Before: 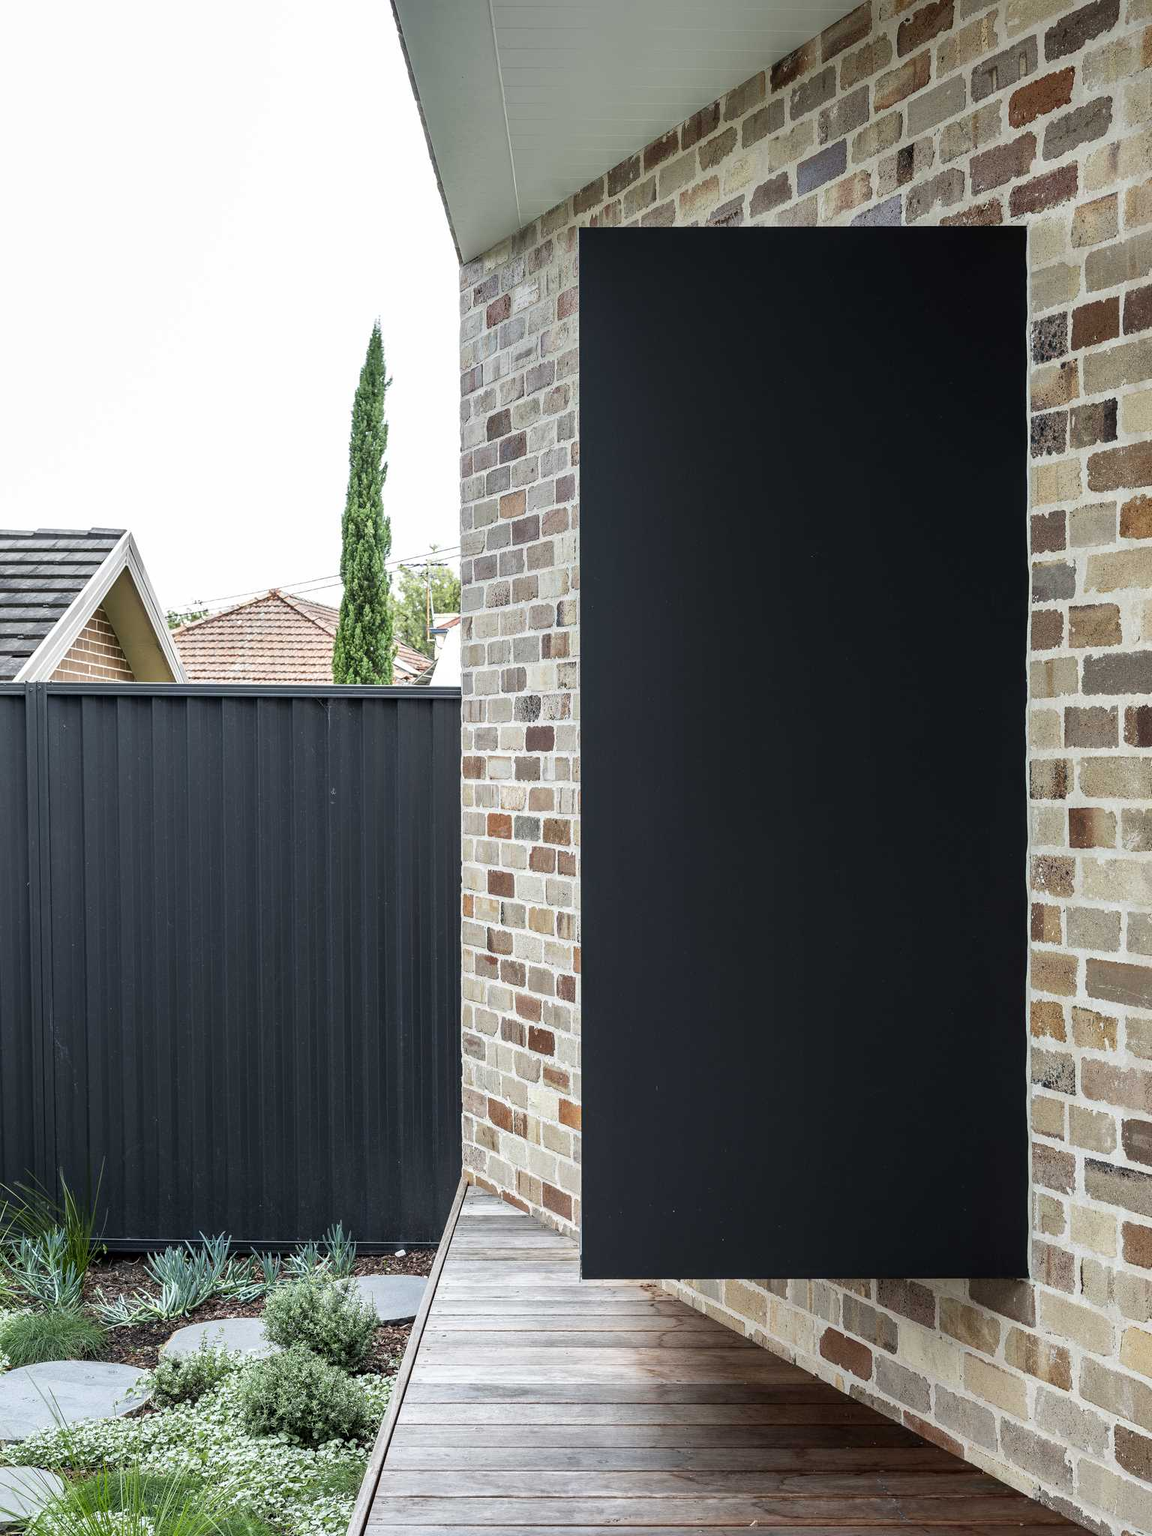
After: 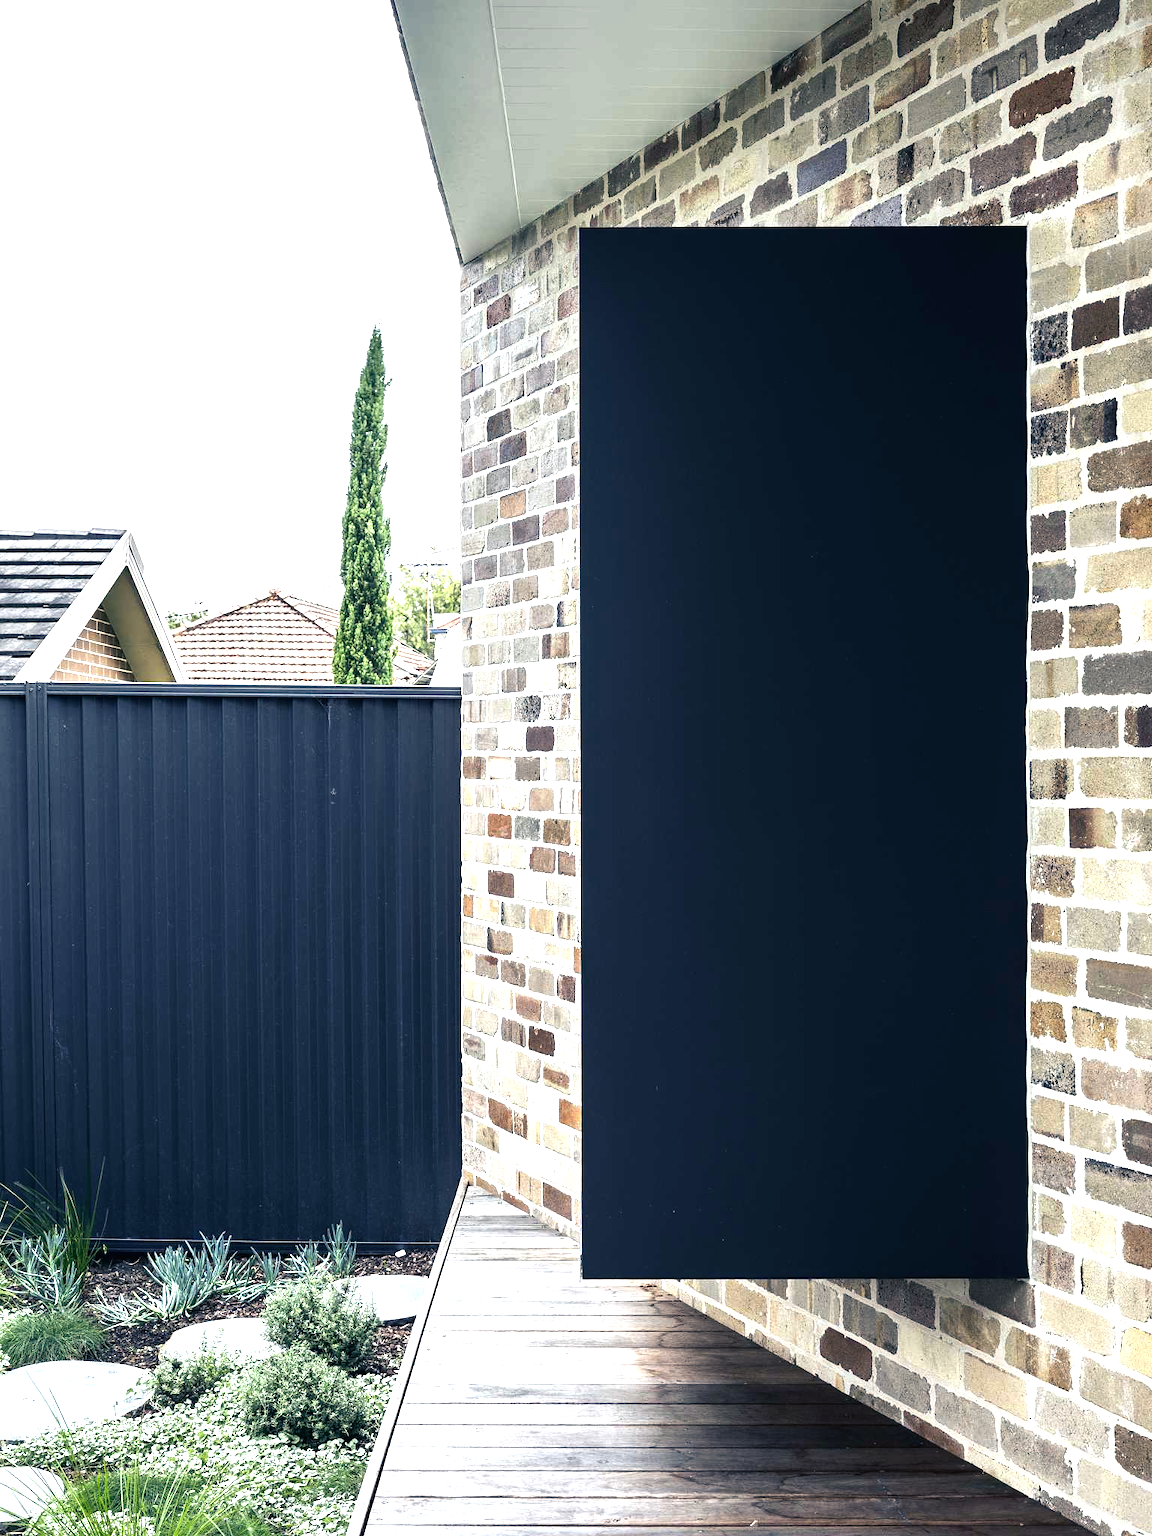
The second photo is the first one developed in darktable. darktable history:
color balance rgb: shadows lift › luminance -41.113%, shadows lift › chroma 13.929%, shadows lift › hue 256.95°, perceptual saturation grading › global saturation 0.043%, perceptual brilliance grading › highlights 13.957%, perceptual brilliance grading › shadows -19.206%
exposure: black level correction -0.002, exposure 0.529 EV, compensate highlight preservation false
